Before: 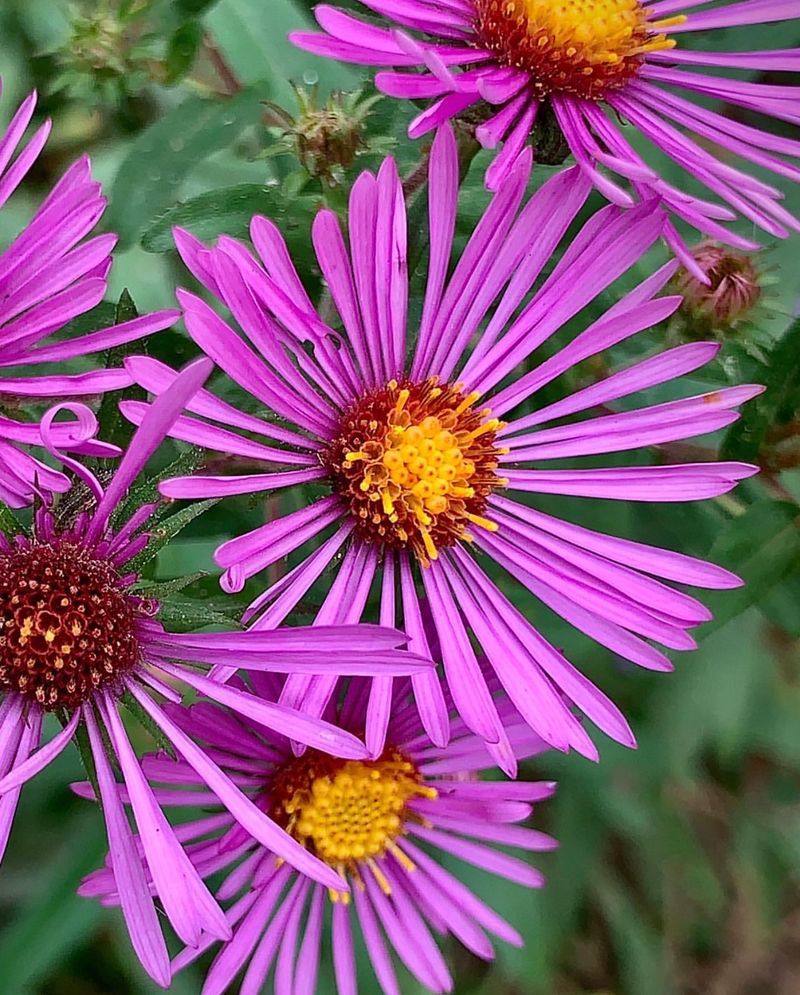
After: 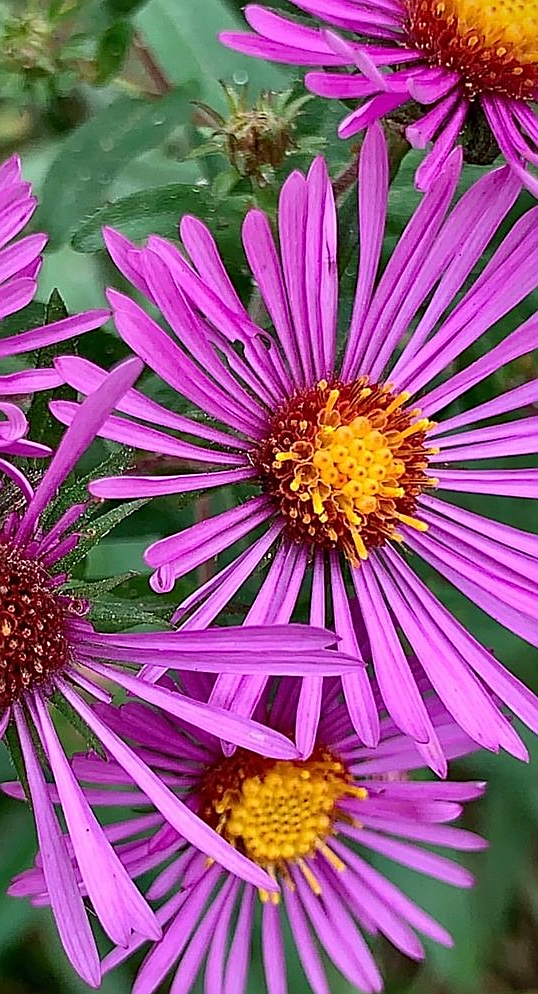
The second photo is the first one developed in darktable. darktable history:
crop and rotate: left 8.87%, right 23.826%
sharpen: on, module defaults
